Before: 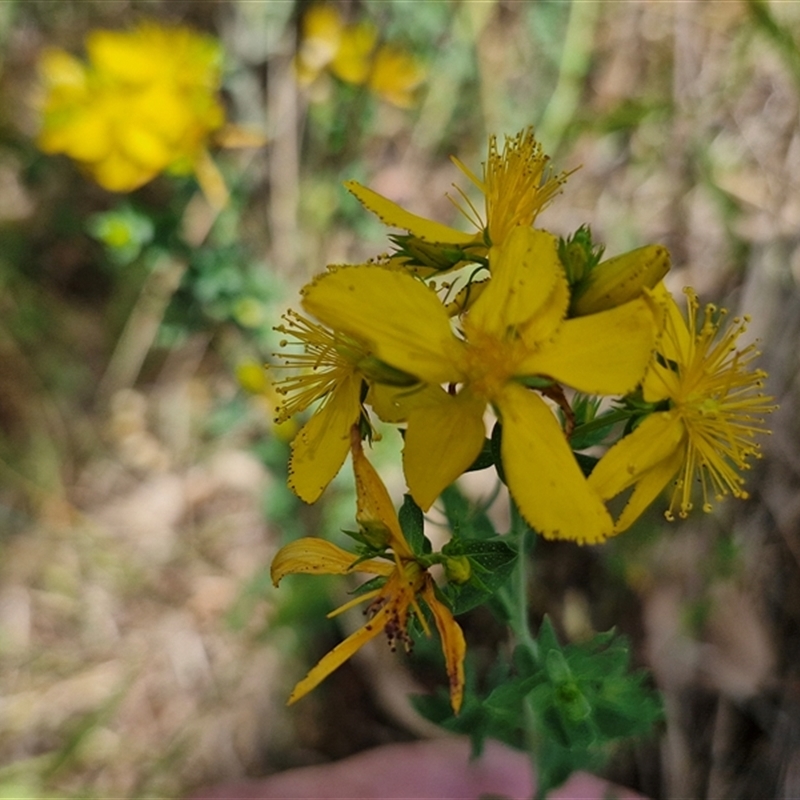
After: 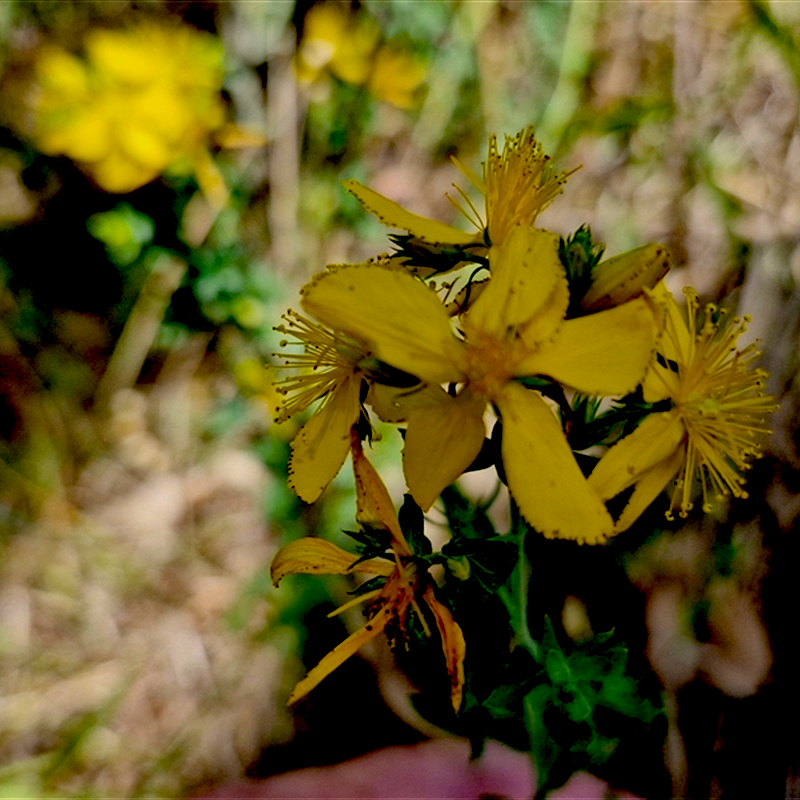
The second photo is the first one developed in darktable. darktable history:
exposure: black level correction 0.056, compensate highlight preservation false
color balance rgb: perceptual saturation grading › global saturation 0.725%, global vibrance 20%
